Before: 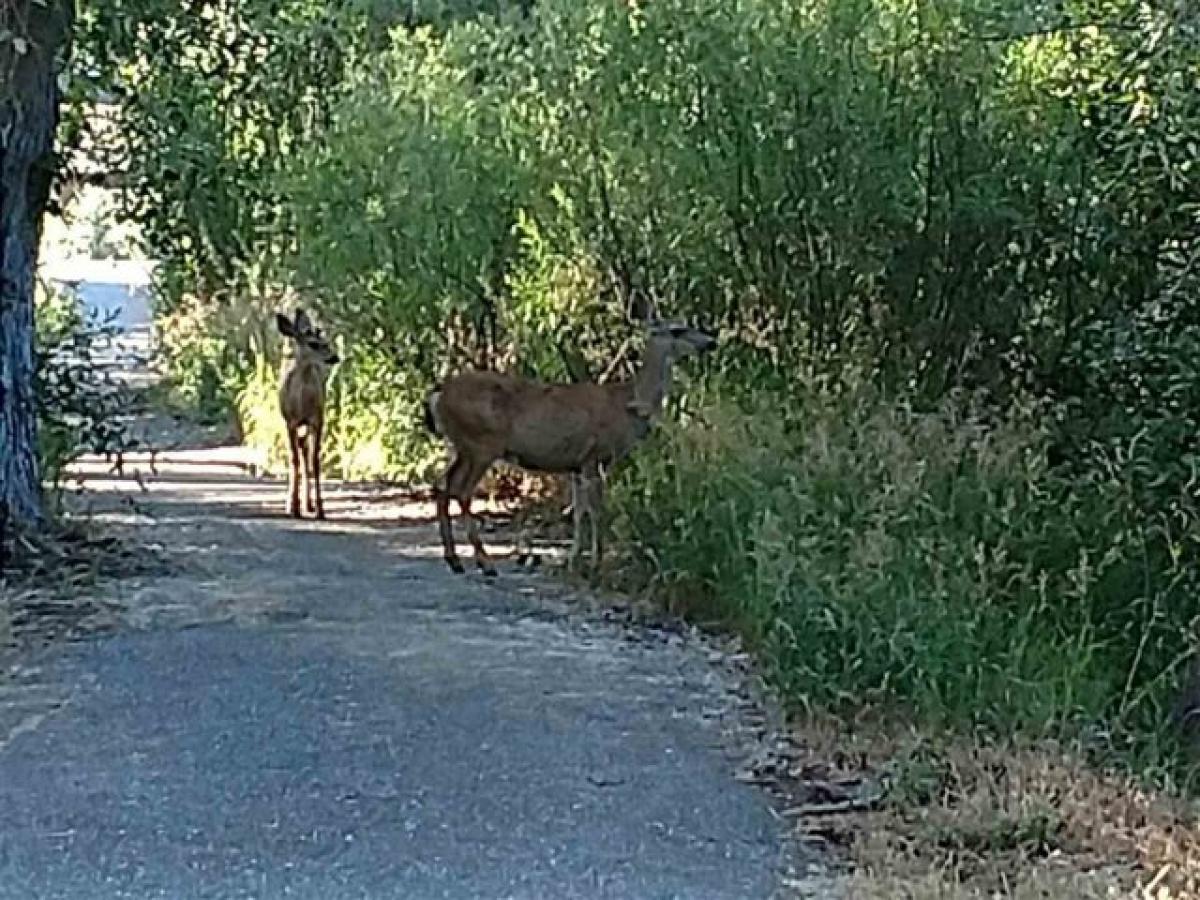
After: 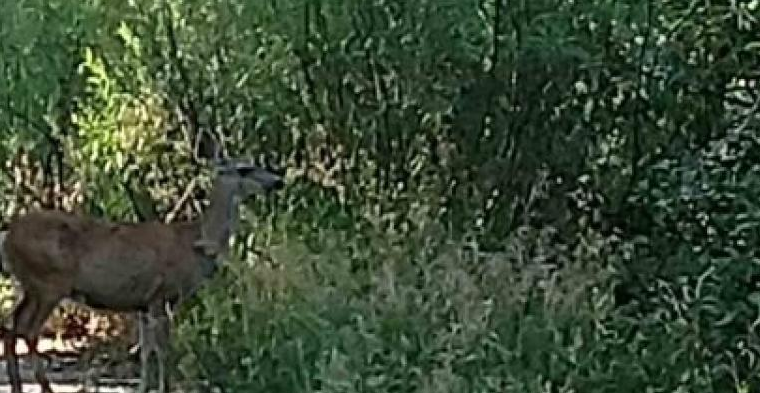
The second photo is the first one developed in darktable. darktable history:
crop: left 36.152%, top 17.99%, right 0.494%, bottom 38.274%
